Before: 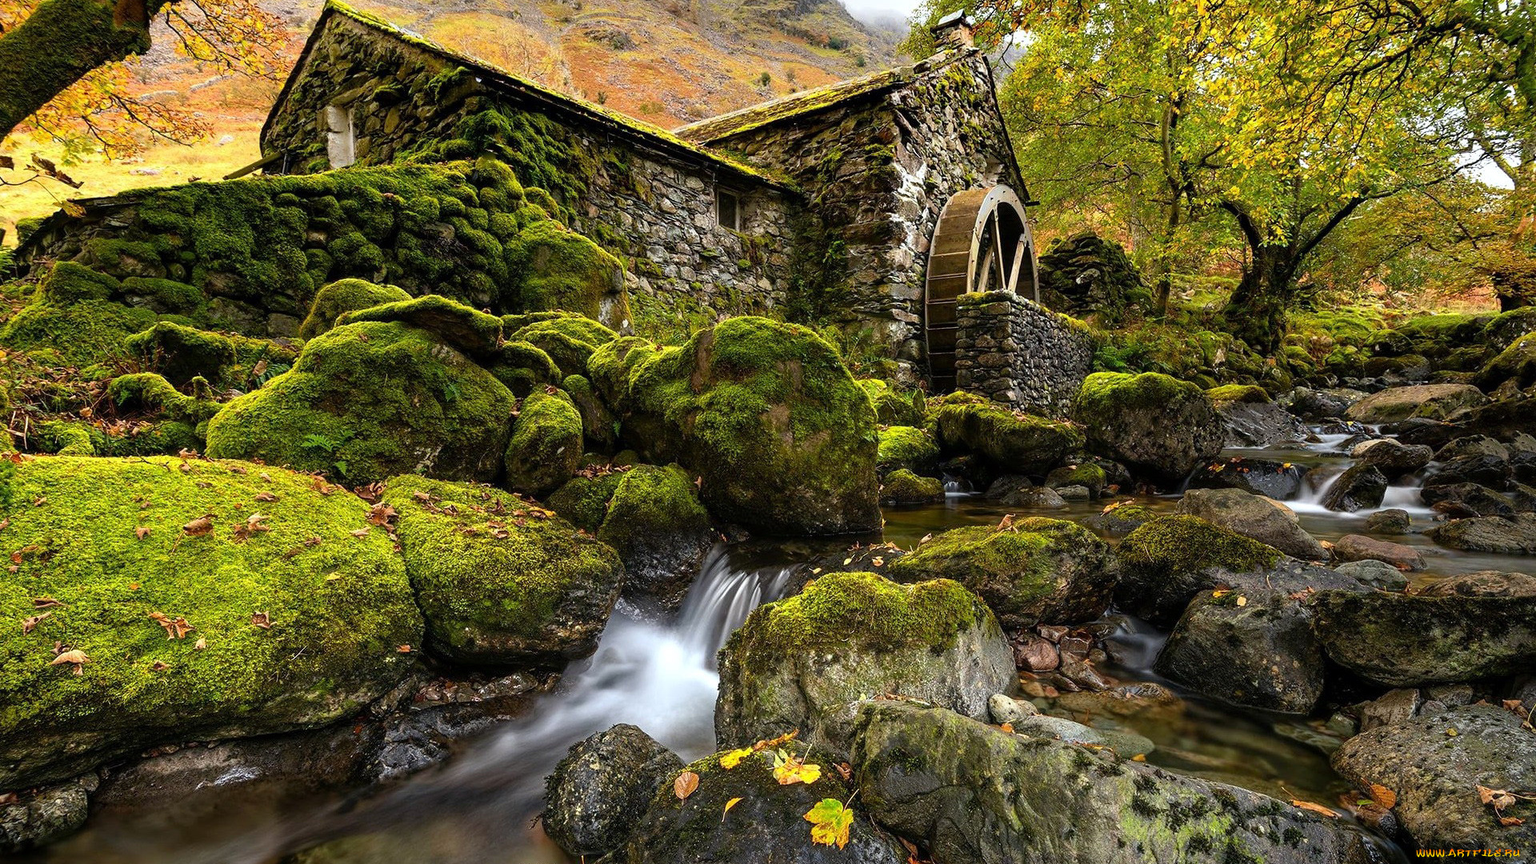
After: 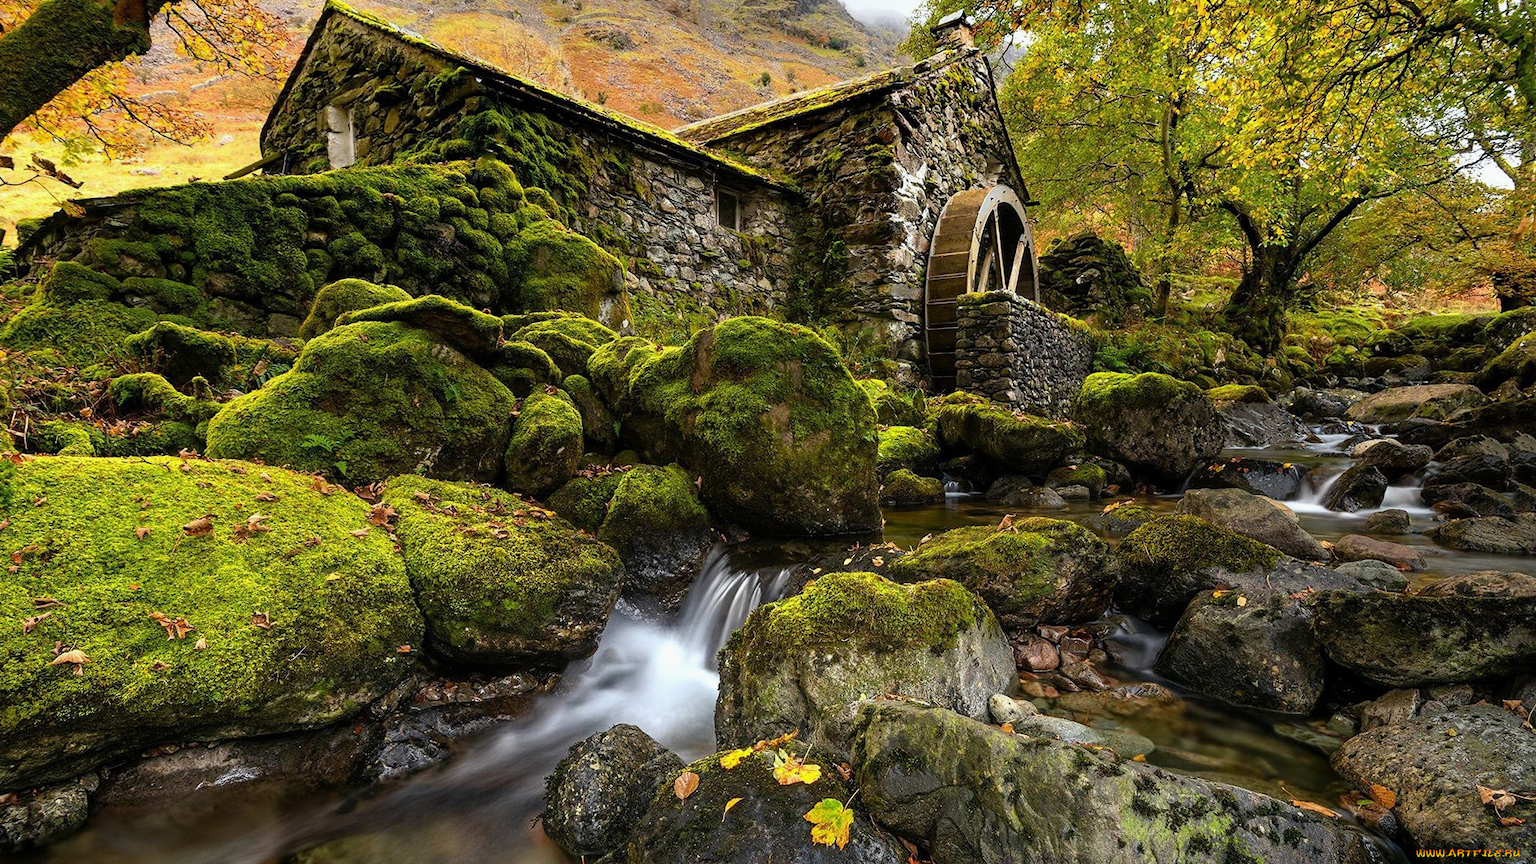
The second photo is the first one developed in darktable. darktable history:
exposure: exposure -0.073 EV, compensate exposure bias true, compensate highlight preservation false
